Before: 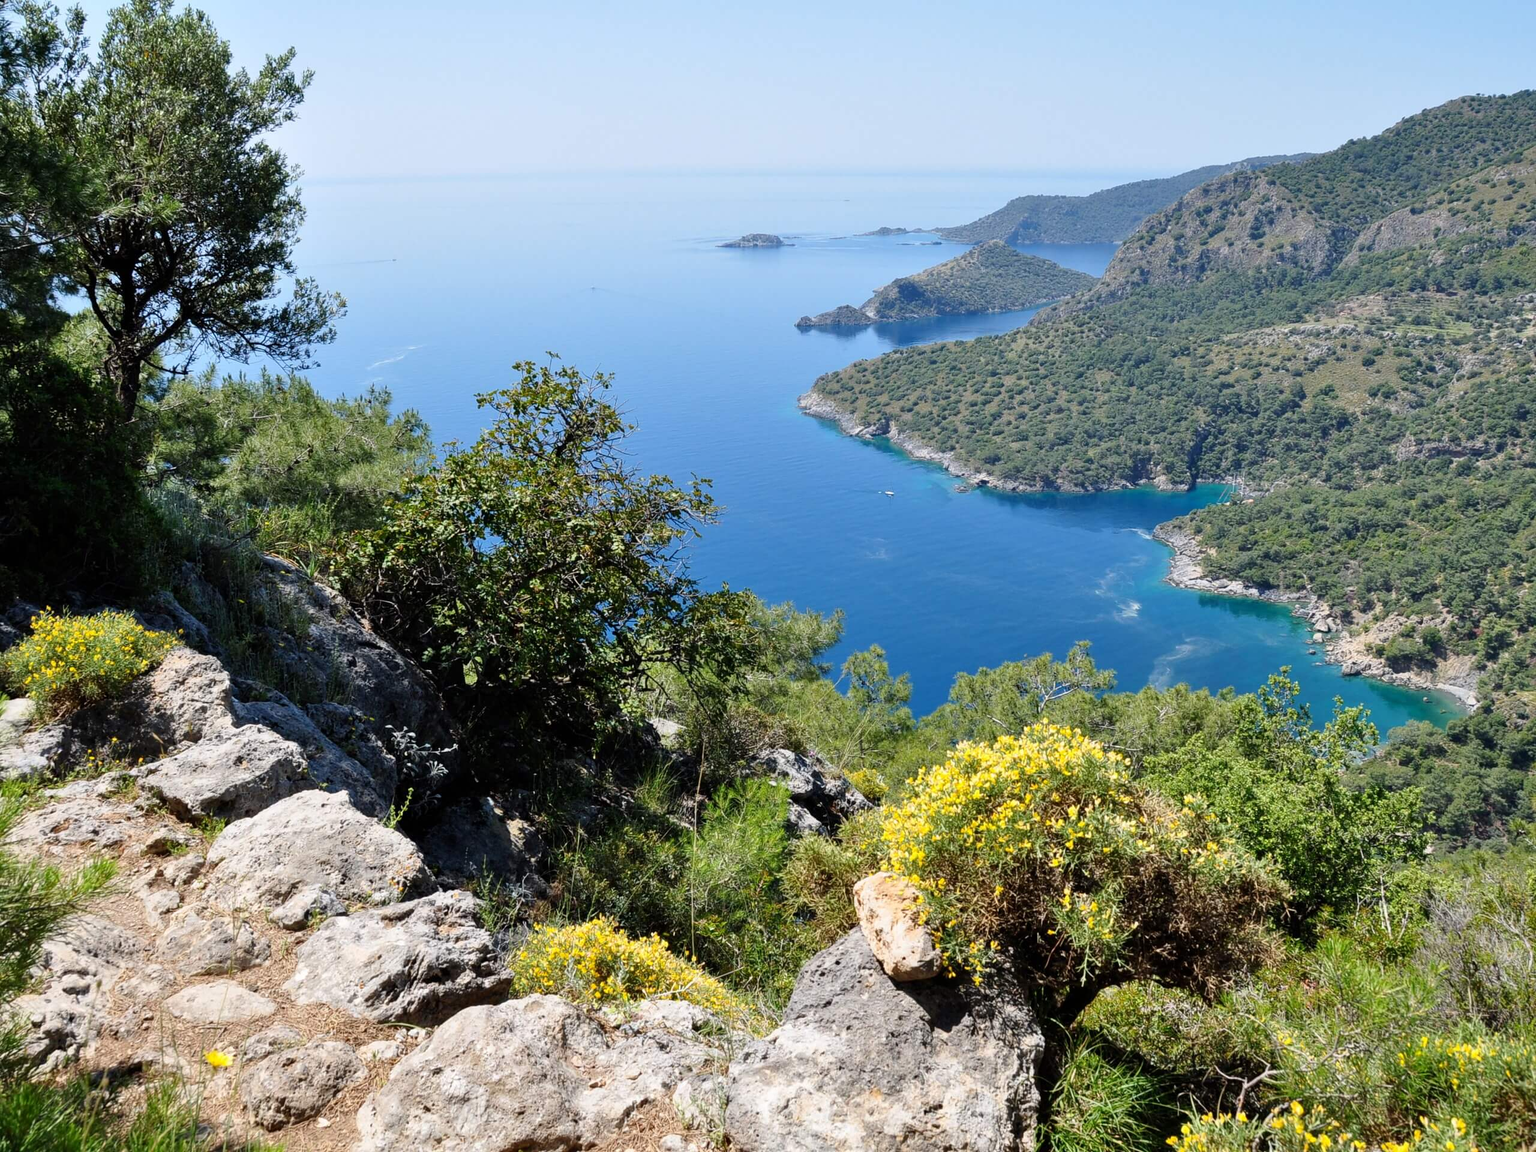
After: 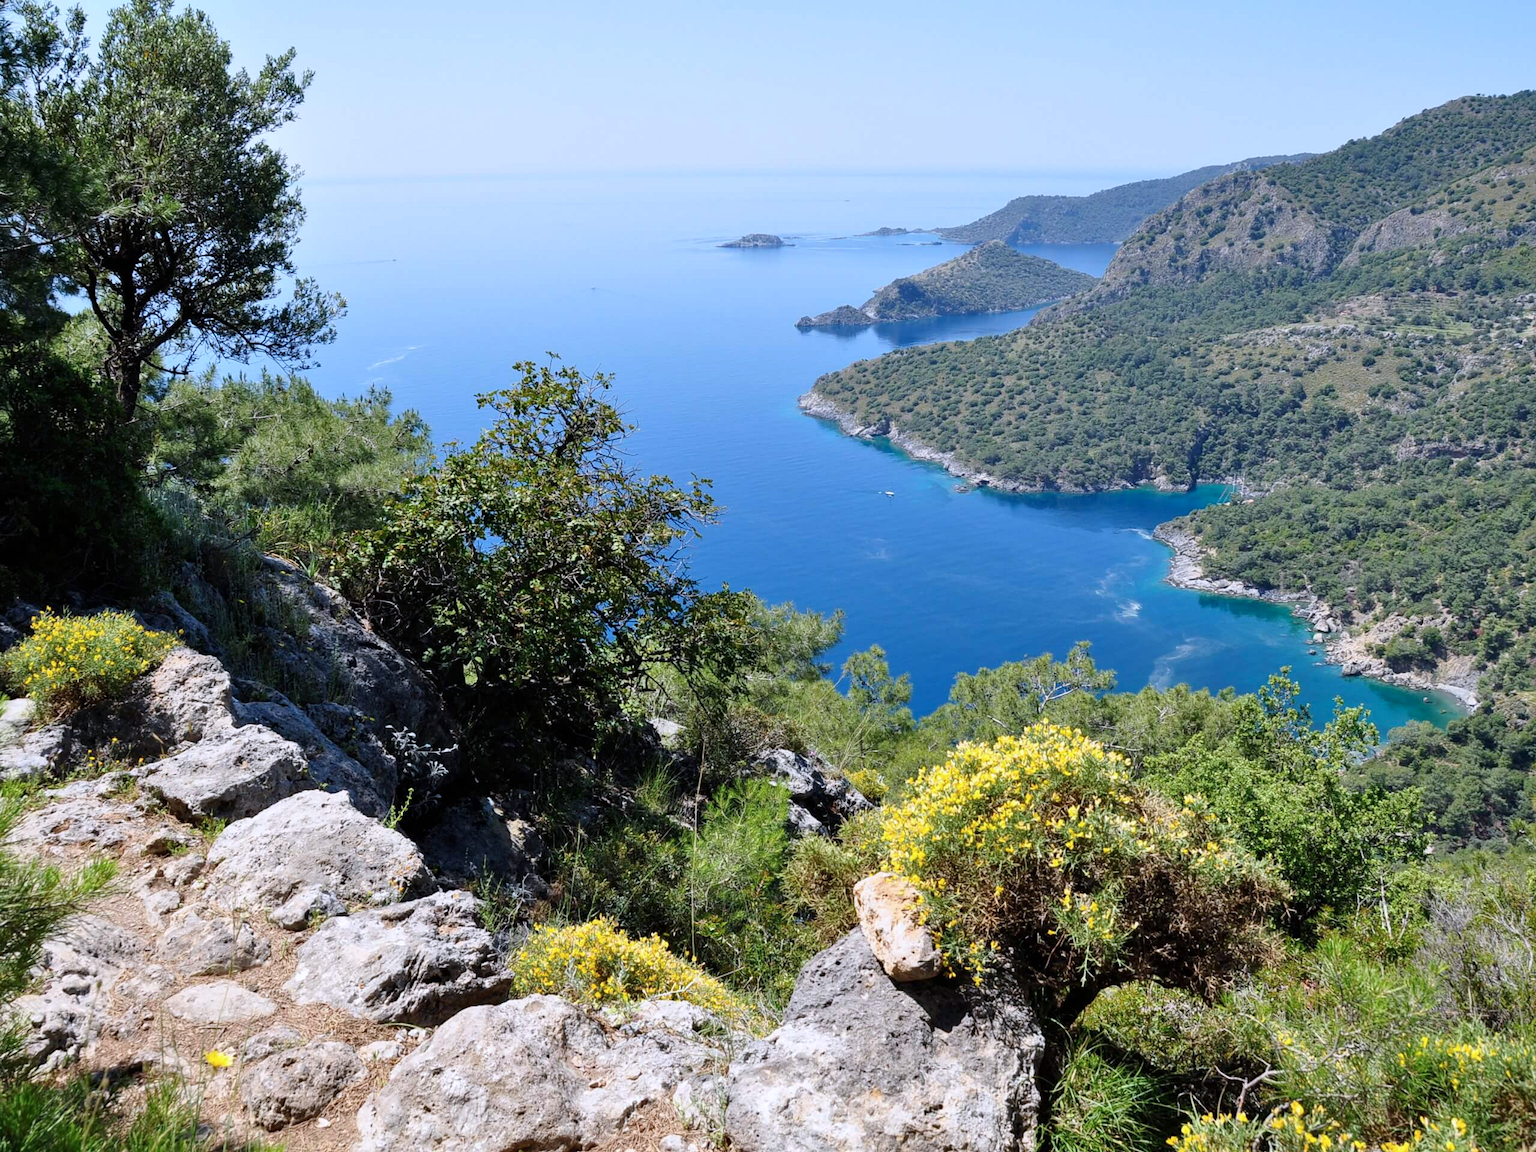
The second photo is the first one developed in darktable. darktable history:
color calibration: gray › normalize channels true, illuminant as shot in camera, x 0.358, y 0.373, temperature 4628.91 K, gamut compression 0.027
